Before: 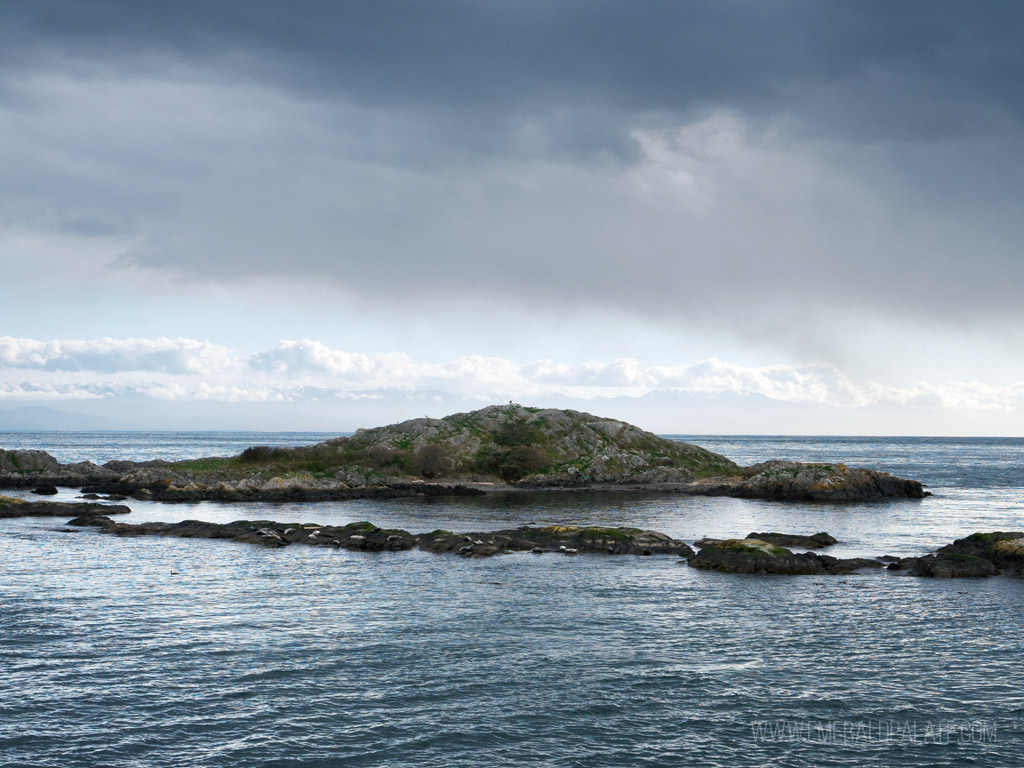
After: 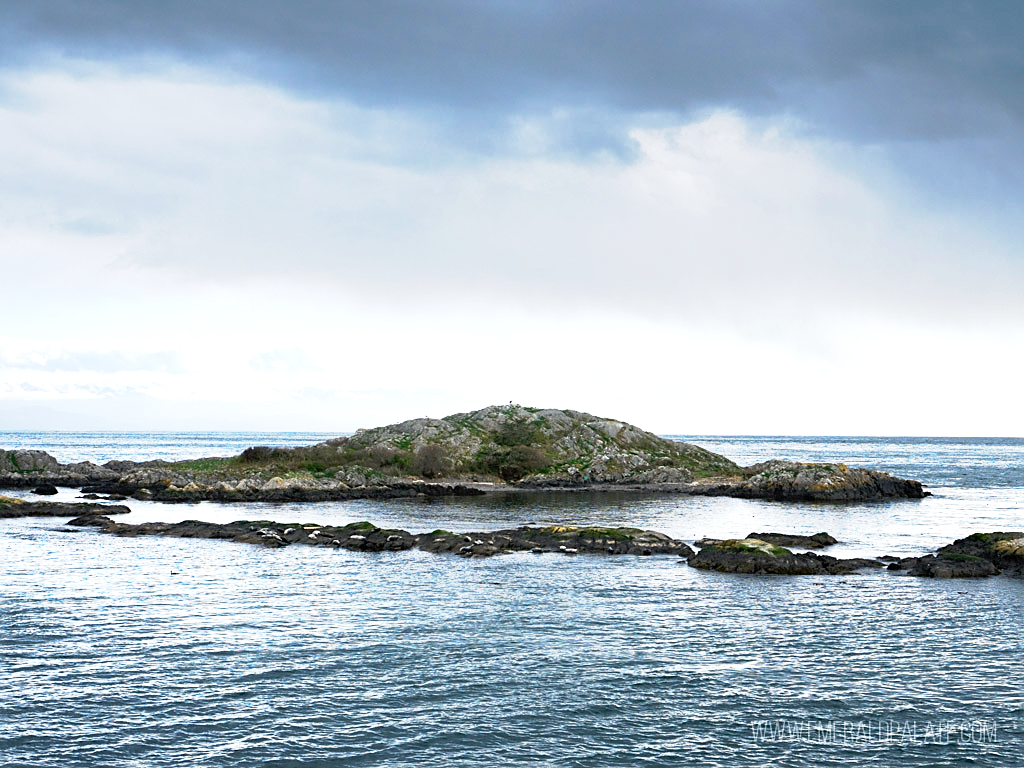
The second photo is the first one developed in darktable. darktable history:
sharpen: on, module defaults
tone curve: curves: ch0 [(0, 0) (0.105, 0.068) (0.181, 0.185) (0.28, 0.291) (0.384, 0.404) (0.485, 0.531) (0.638, 0.681) (0.795, 0.879) (1, 0.977)]; ch1 [(0, 0) (0.161, 0.092) (0.35, 0.33) (0.379, 0.401) (0.456, 0.469) (0.504, 0.5) (0.512, 0.514) (0.58, 0.597) (0.635, 0.646) (1, 1)]; ch2 [(0, 0) (0.371, 0.362) (0.437, 0.437) (0.5, 0.5) (0.53, 0.523) (0.56, 0.58) (0.622, 0.606) (1, 1)], preserve colors none
exposure: black level correction 0, exposure 0.703 EV, compensate exposure bias true, compensate highlight preservation false
